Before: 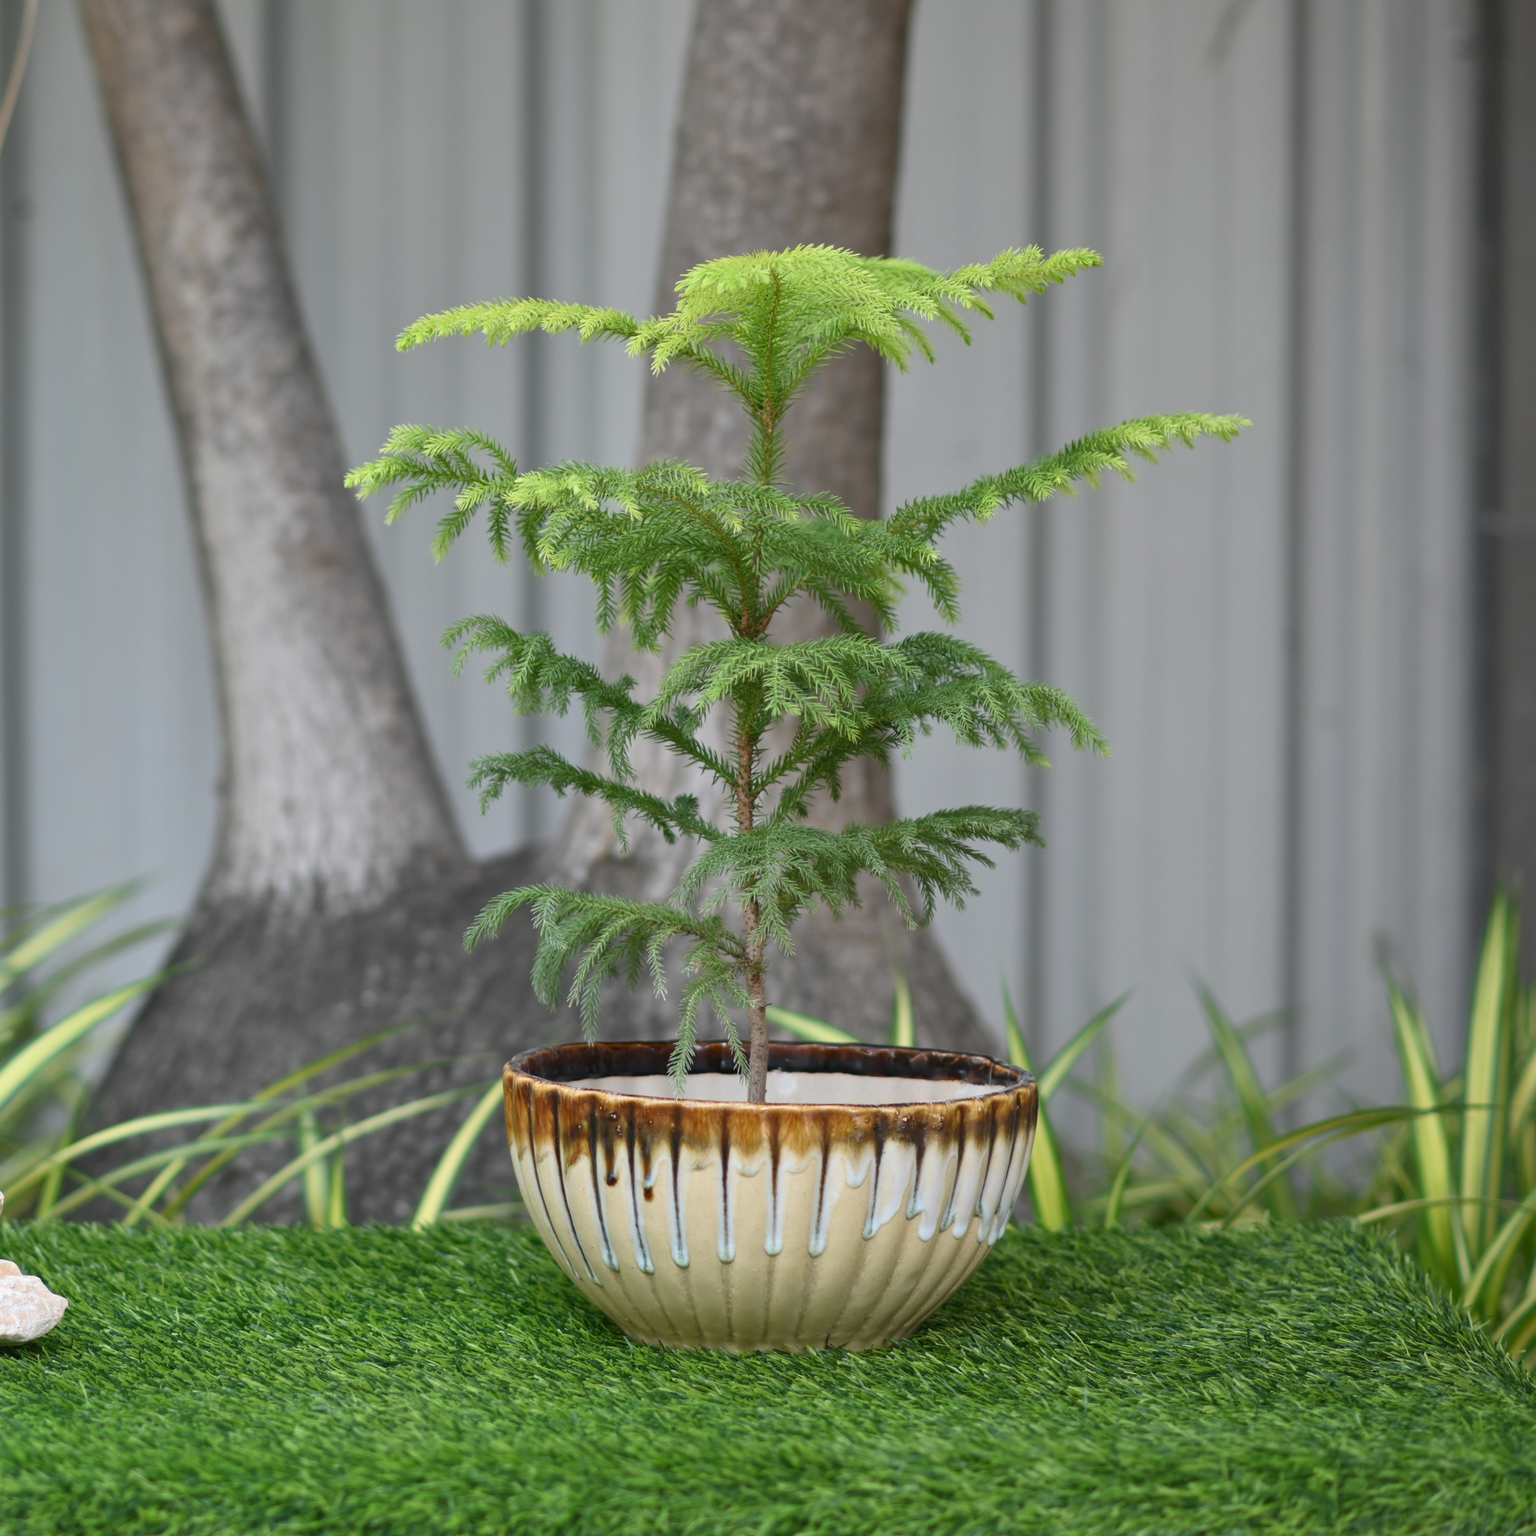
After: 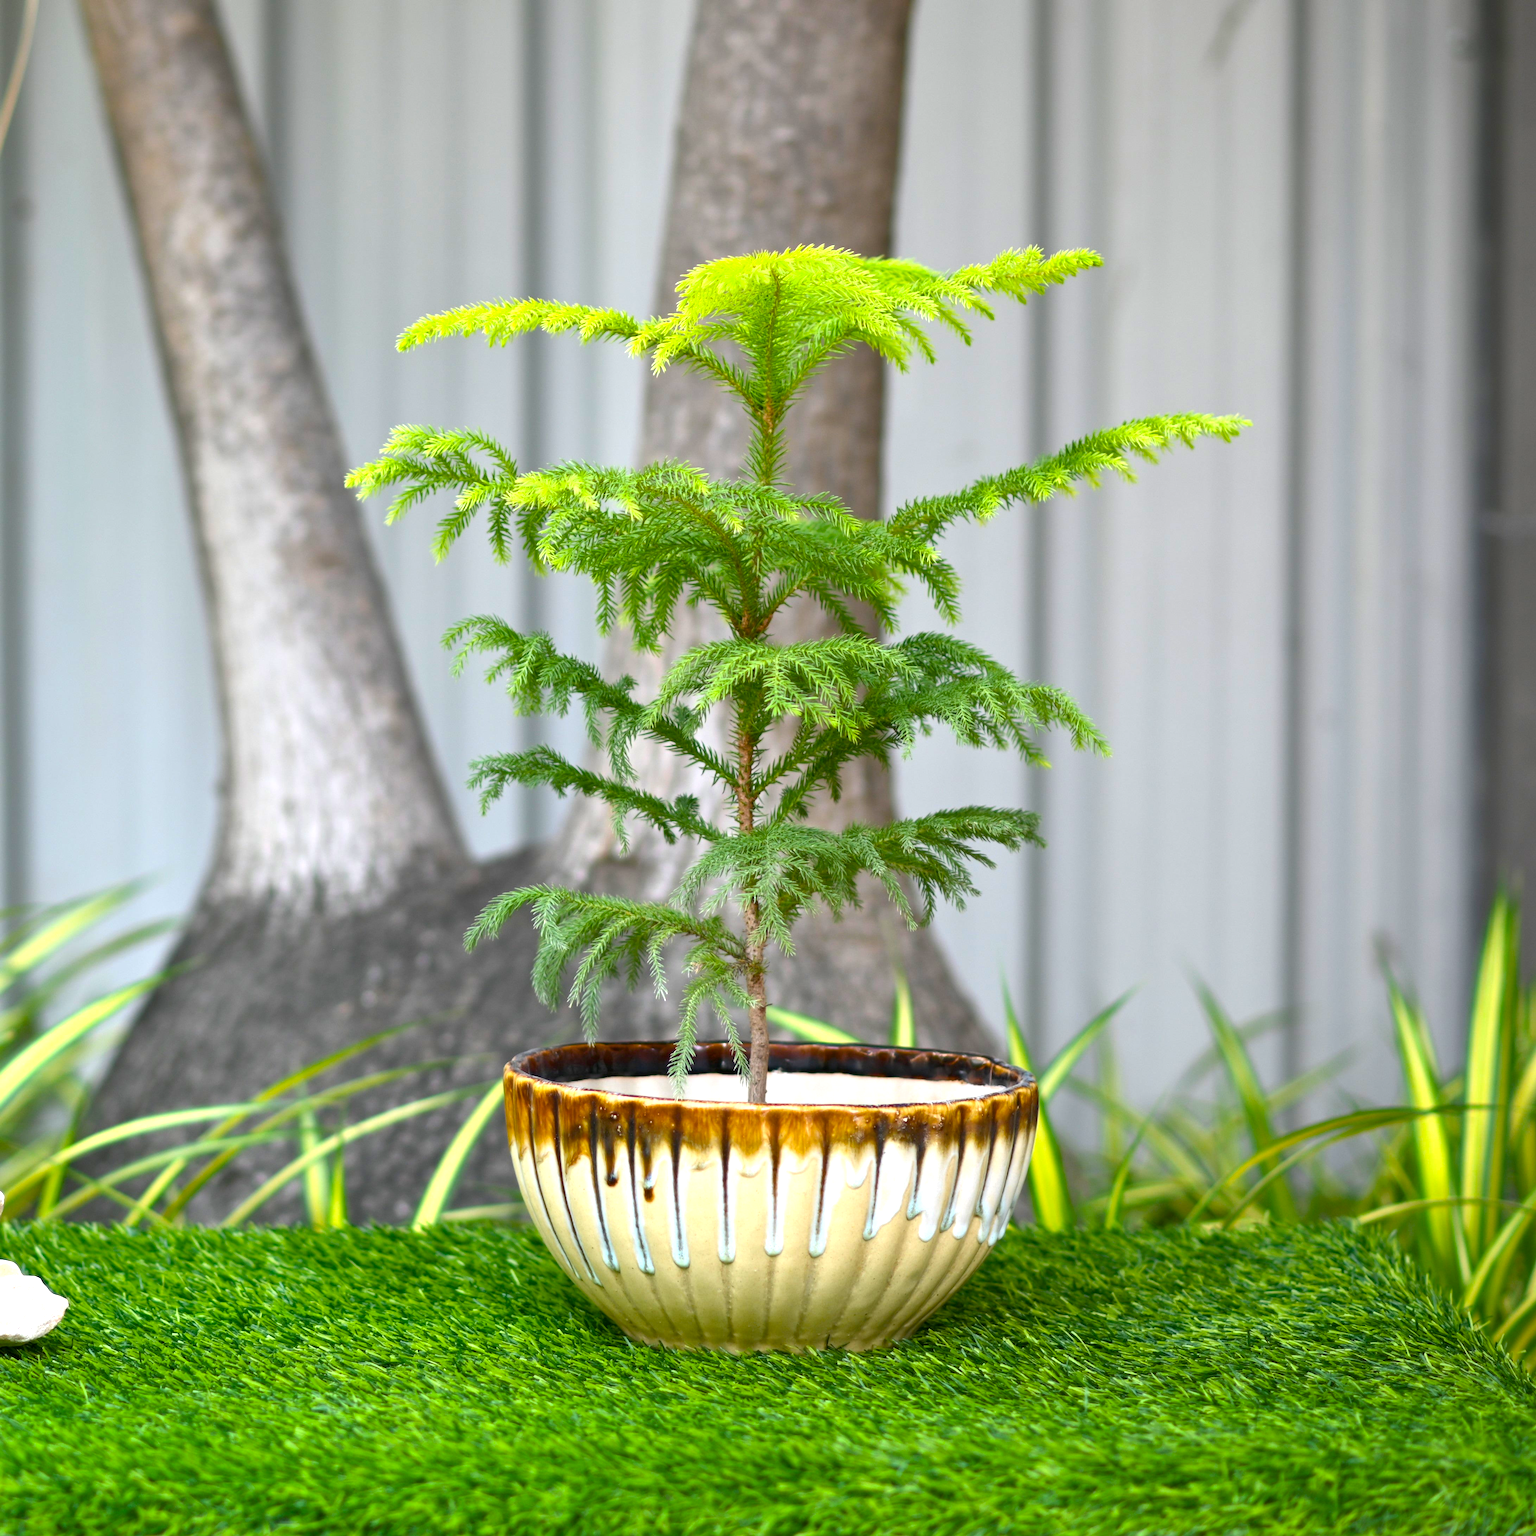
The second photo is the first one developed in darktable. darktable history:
color balance rgb: global offset › luminance -0.433%, perceptual saturation grading › global saturation 30.196%, perceptual brilliance grading › highlights 11.502%, global vibrance 20%
exposure: black level correction 0.001, exposure 0.498 EV, compensate highlight preservation false
